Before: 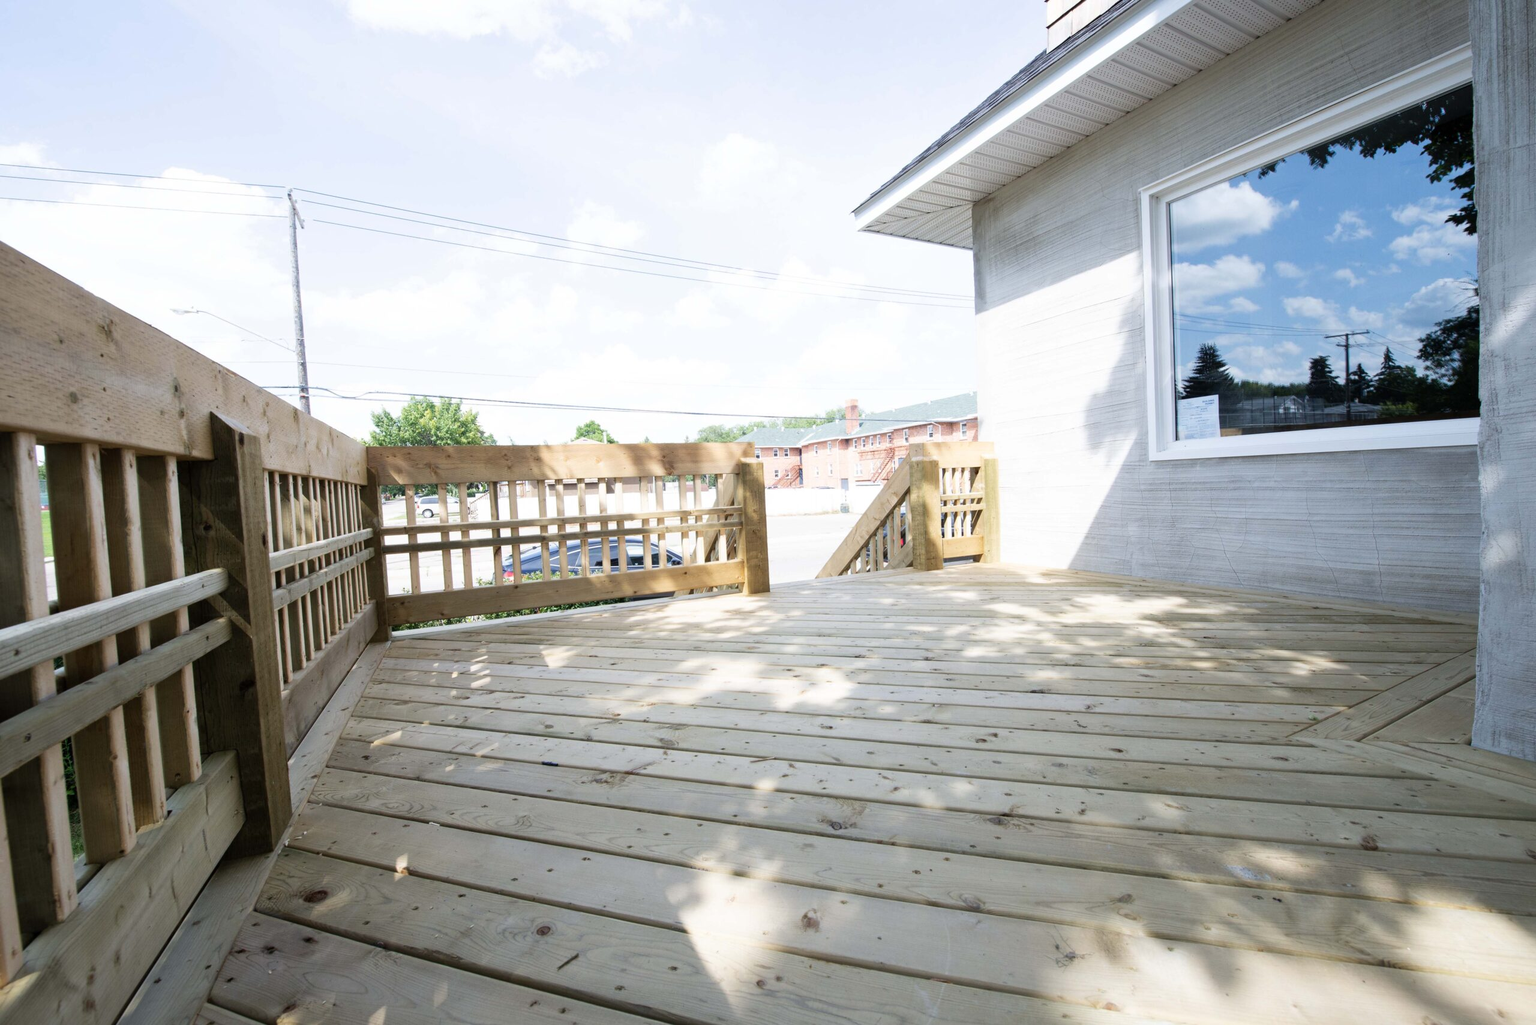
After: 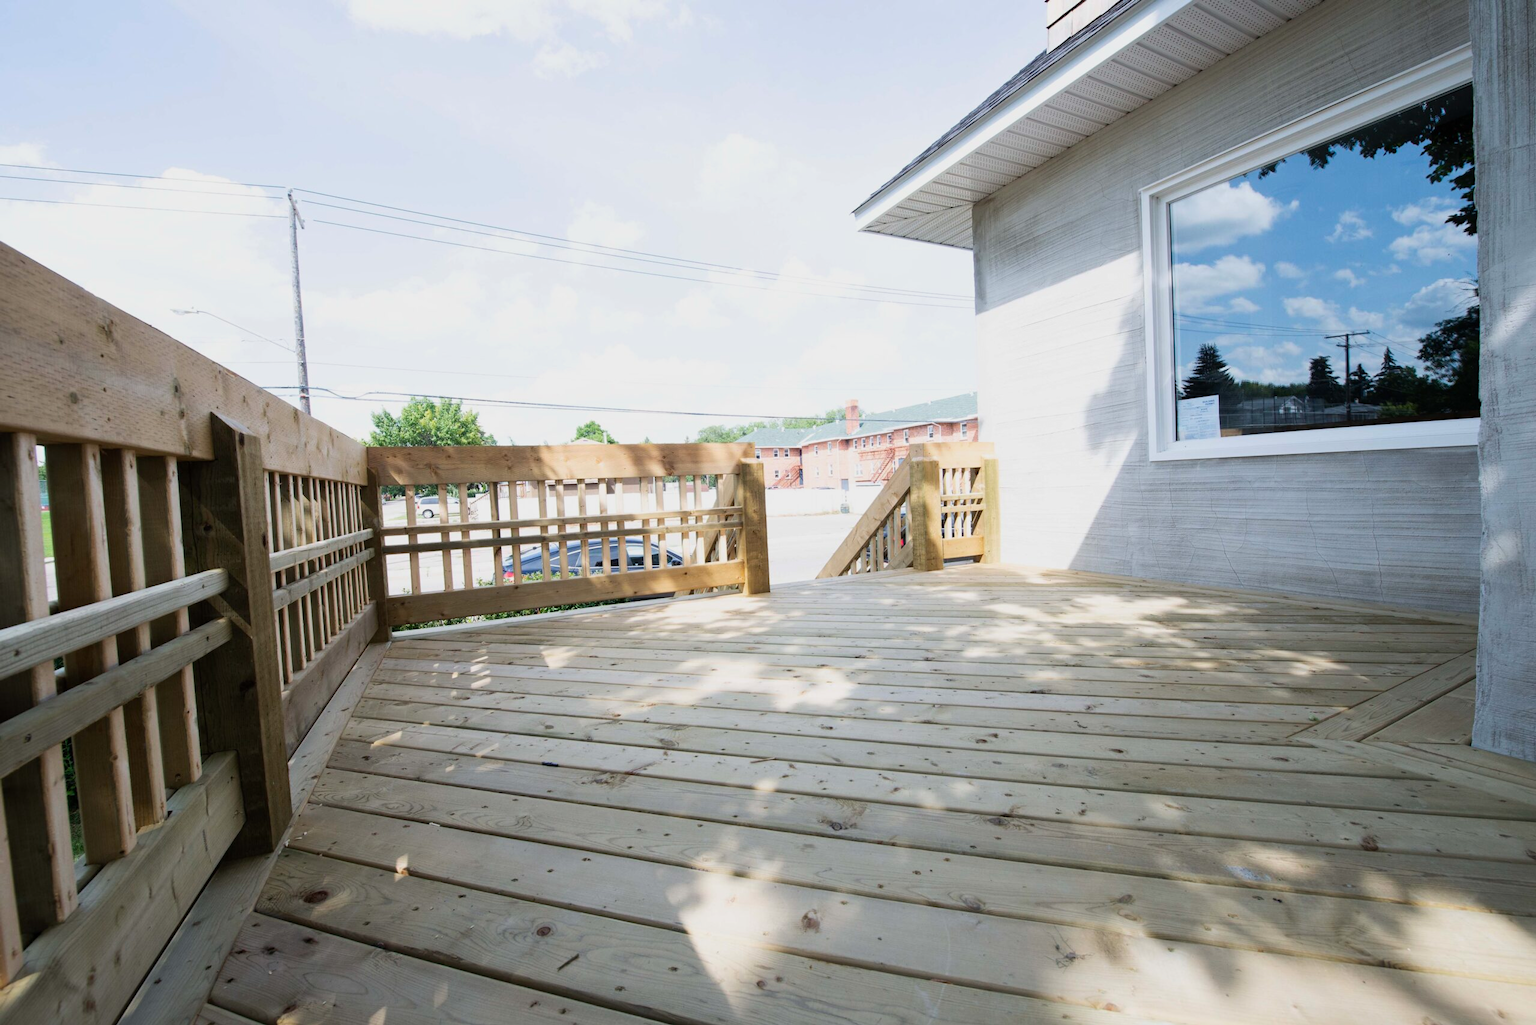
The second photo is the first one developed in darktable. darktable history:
exposure: black level correction 0, exposure 1.388 EV, compensate exposure bias true, compensate highlight preservation false
tone curve: curves: ch0 [(0, 0) (0.265, 0.253) (0.732, 0.751) (1, 1)], color space Lab, linked channels, preserve colors none
